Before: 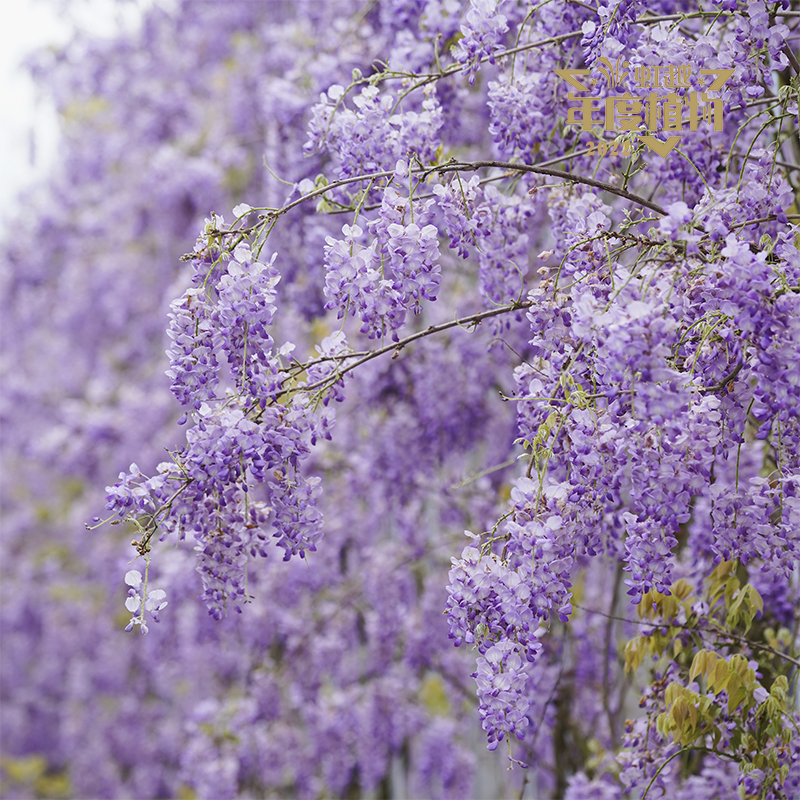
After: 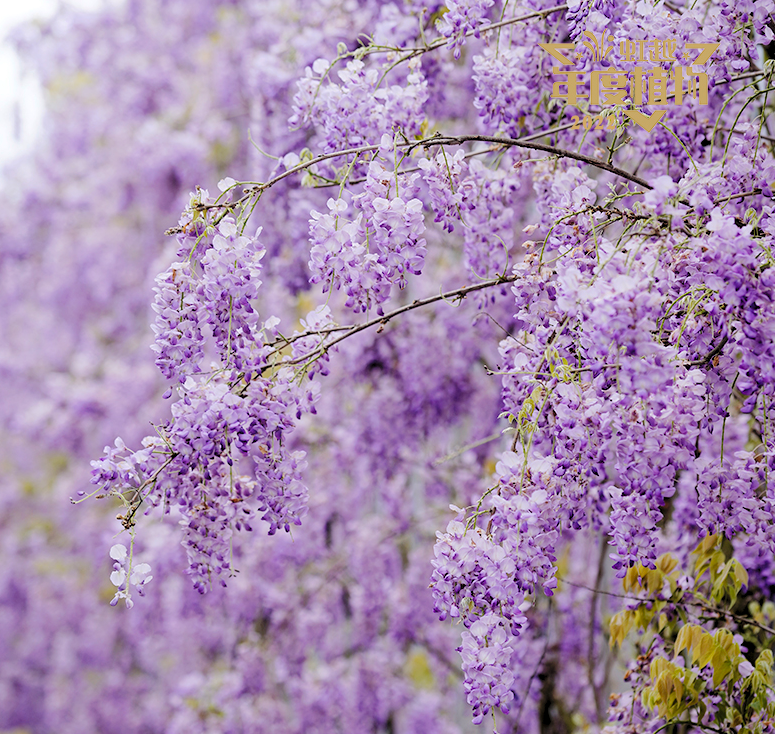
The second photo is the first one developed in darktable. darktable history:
rgb levels: levels [[0.029, 0.461, 0.922], [0, 0.5, 1], [0, 0.5, 1]]
tone curve: curves: ch0 [(0, 0) (0.003, 0.005) (0.011, 0.006) (0.025, 0.013) (0.044, 0.027) (0.069, 0.042) (0.1, 0.06) (0.136, 0.085) (0.177, 0.118) (0.224, 0.171) (0.277, 0.239) (0.335, 0.314) (0.399, 0.394) (0.468, 0.473) (0.543, 0.552) (0.623, 0.64) (0.709, 0.718) (0.801, 0.801) (0.898, 0.882) (1, 1)], preserve colors none
contrast equalizer: octaves 7, y [[0.6 ×6], [0.55 ×6], [0 ×6], [0 ×6], [0 ×6]], mix -0.3
crop: left 1.964%, top 3.251%, right 1.122%, bottom 4.933%
